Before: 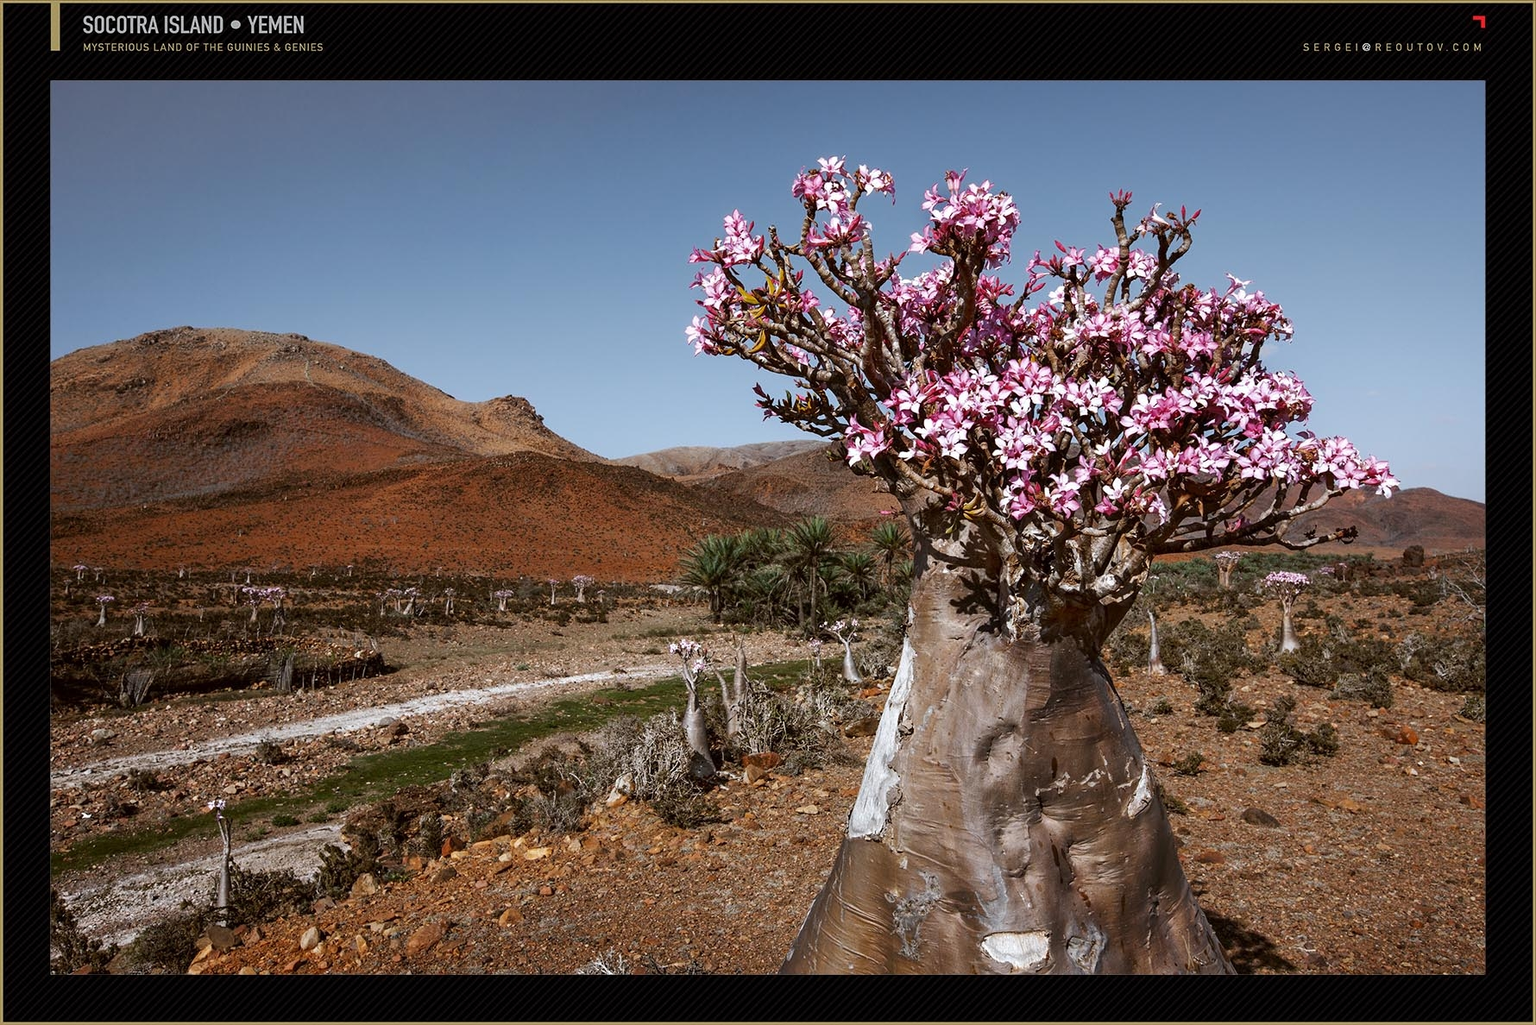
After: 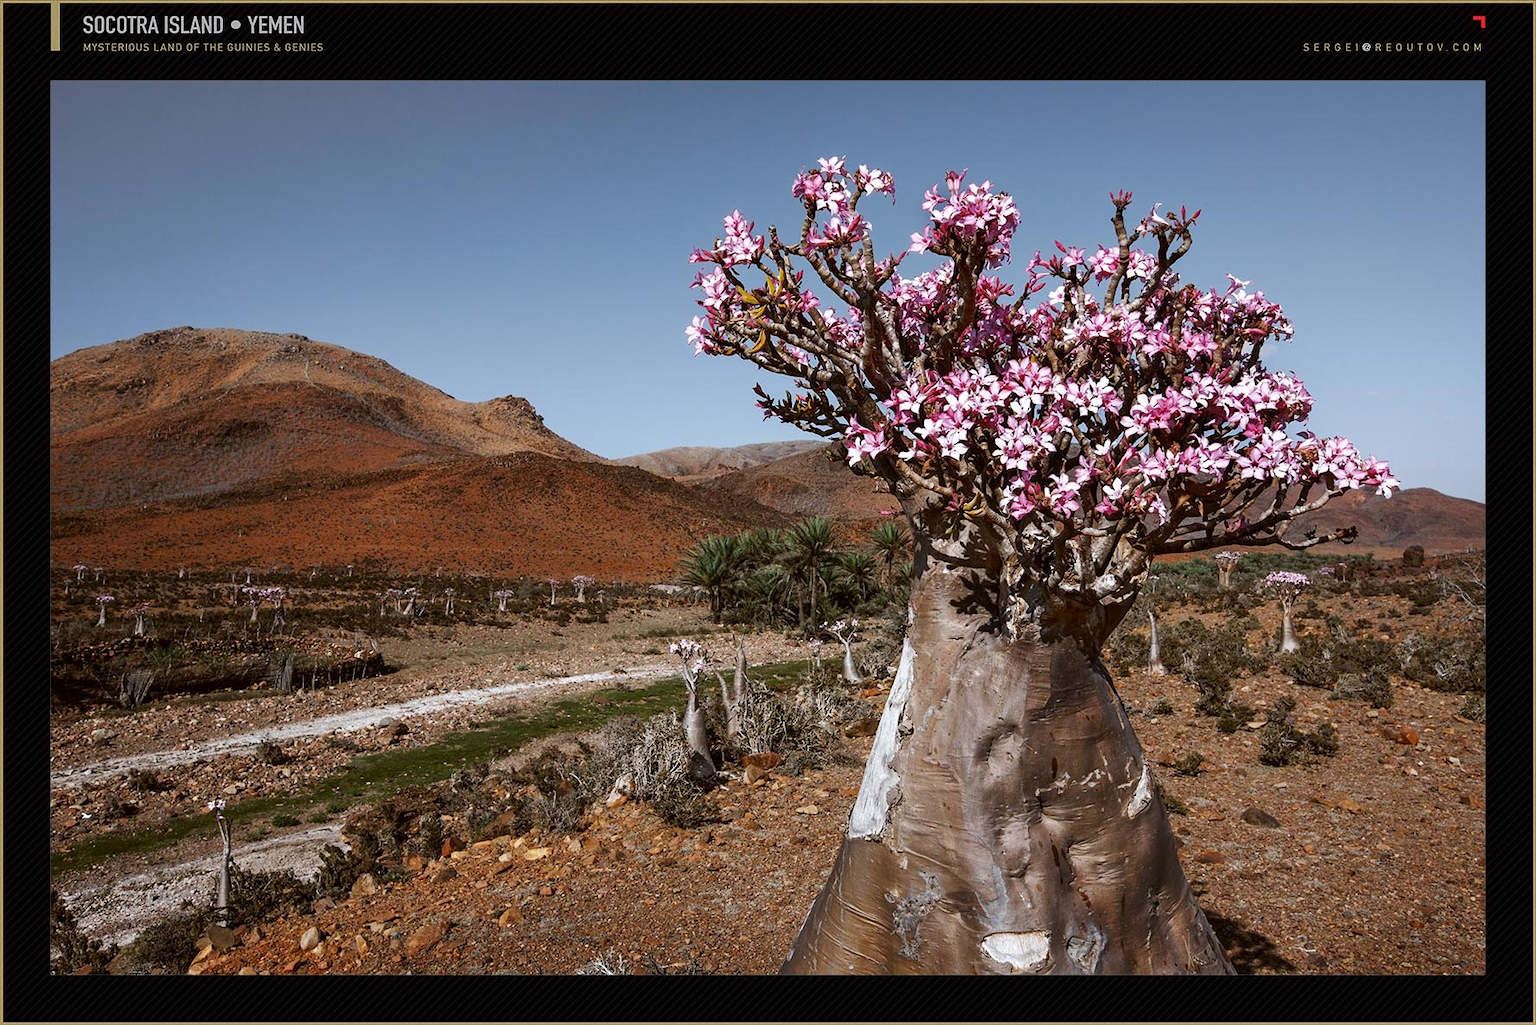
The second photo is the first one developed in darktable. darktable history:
color correction: highlights b* 0.016, saturation 0.992
contrast brightness saturation: contrast 0.052
